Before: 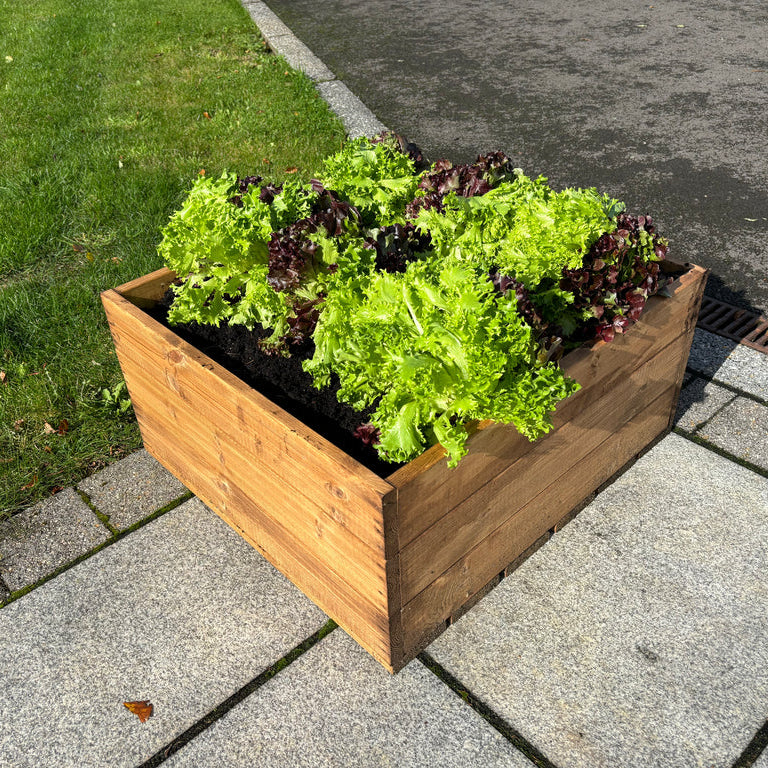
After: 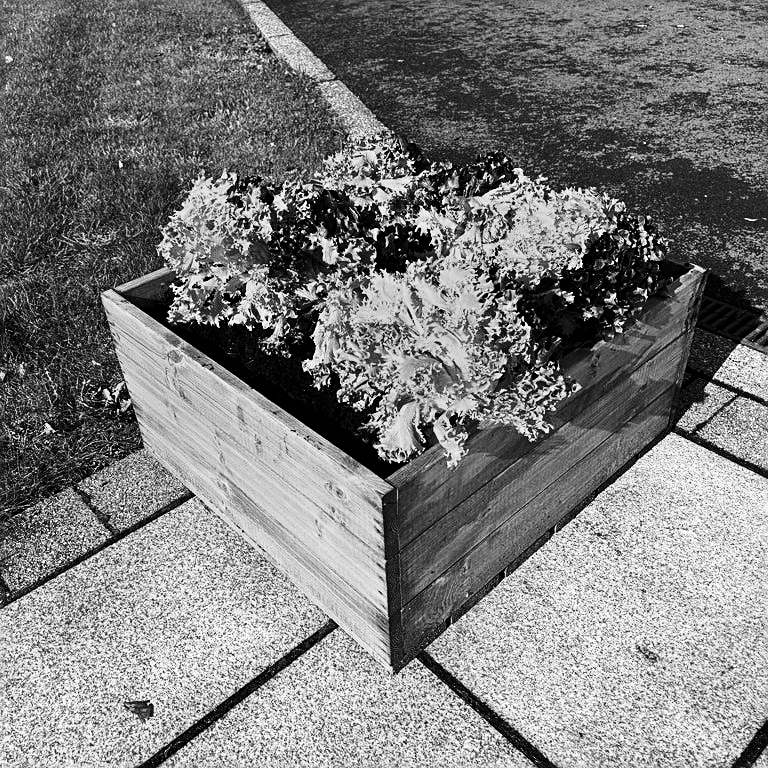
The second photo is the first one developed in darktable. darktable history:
monochrome: size 1
contrast brightness saturation: contrast 0.32, brightness -0.08, saturation 0.17
sharpen: on, module defaults
